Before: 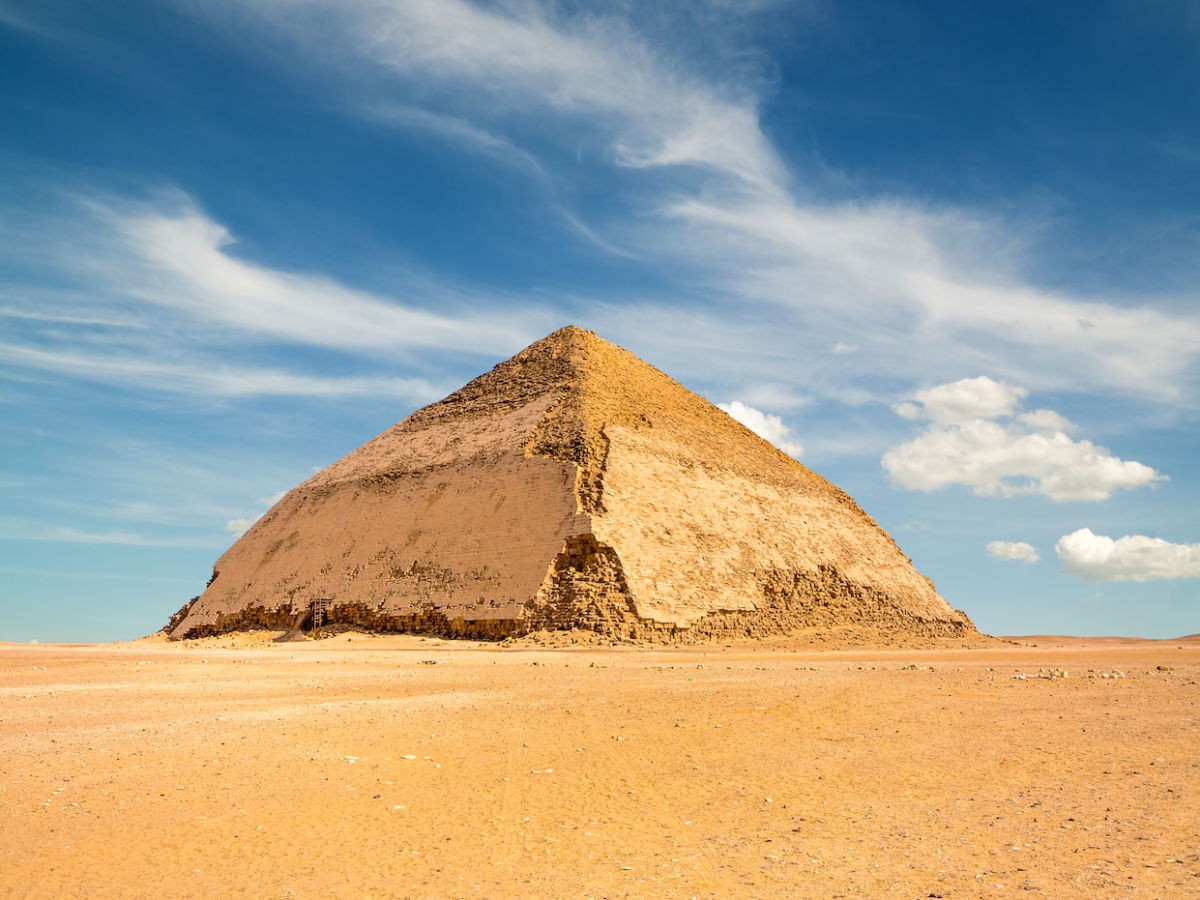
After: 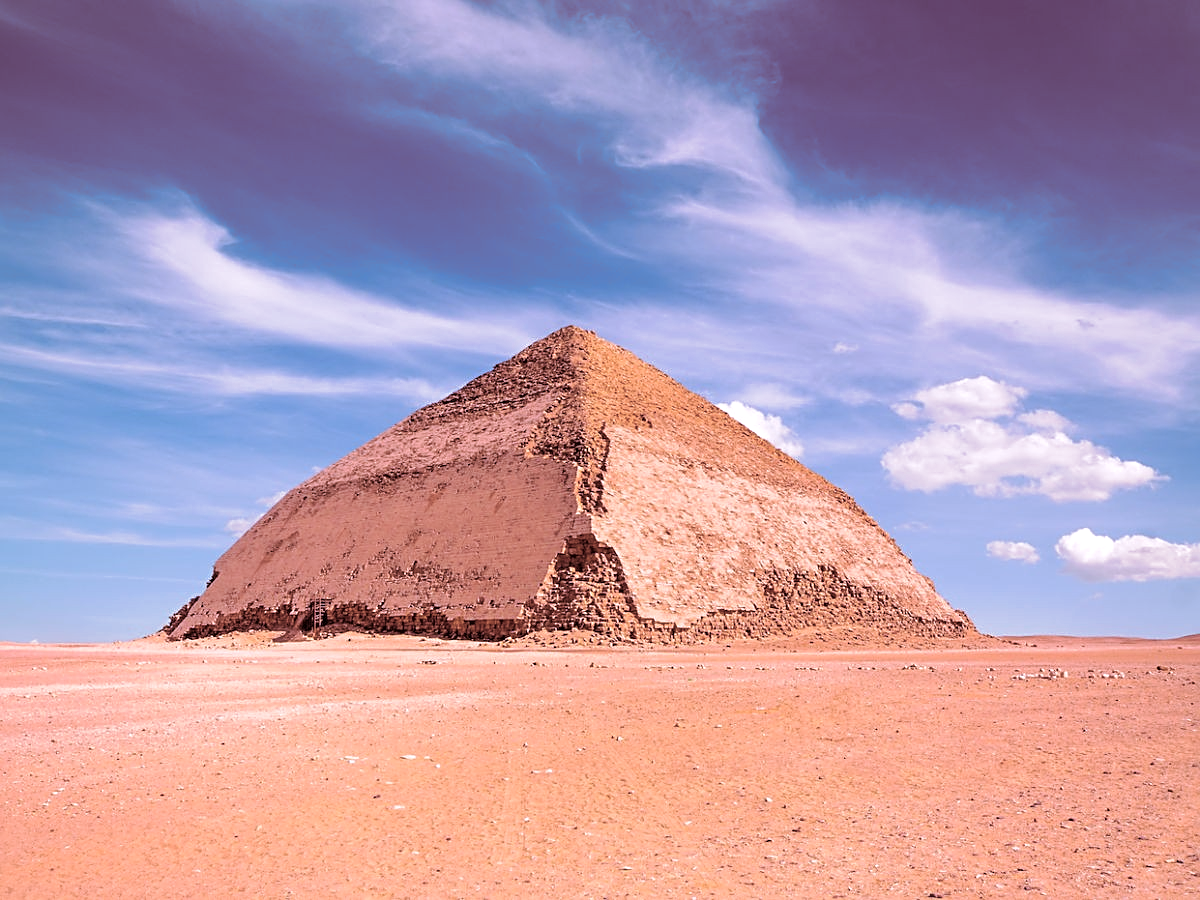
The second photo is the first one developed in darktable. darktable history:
color correction: highlights a* 15.03, highlights b* -25.07
contrast brightness saturation: saturation -0.05
sharpen: on, module defaults
split-toning: on, module defaults
